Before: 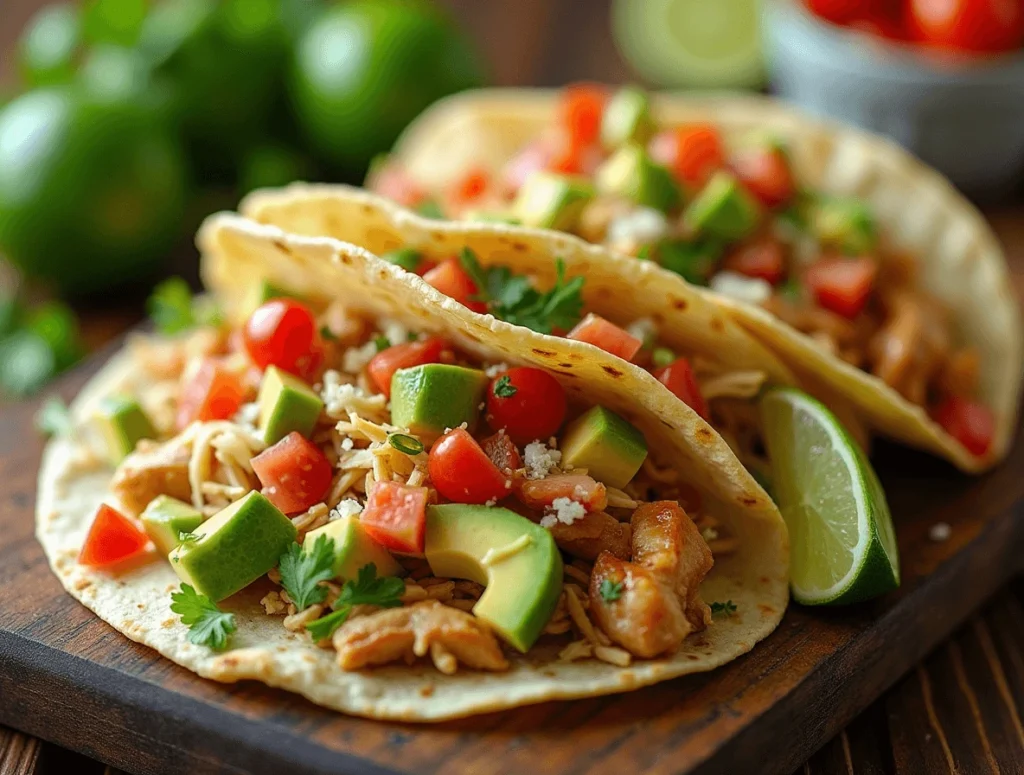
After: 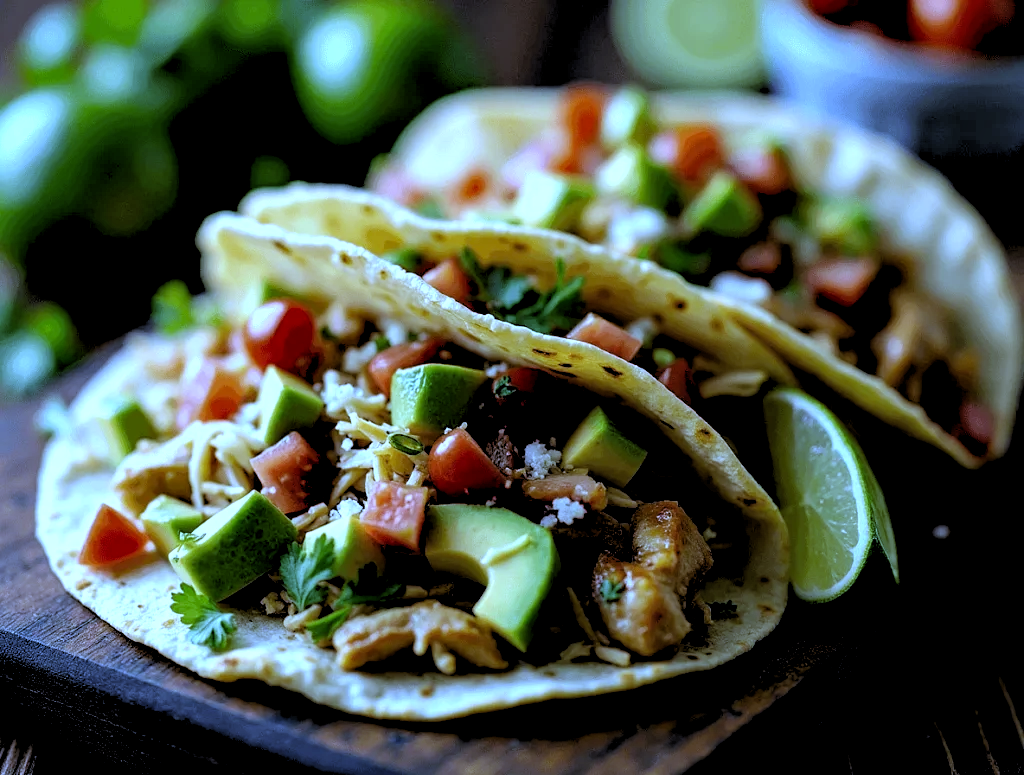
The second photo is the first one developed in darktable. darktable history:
white balance: red 0.766, blue 1.537
contrast equalizer: octaves 7, y [[0.6 ×6], [0.55 ×6], [0 ×6], [0 ×6], [0 ×6]], mix 0.3
rgb levels: levels [[0.034, 0.472, 0.904], [0, 0.5, 1], [0, 0.5, 1]]
